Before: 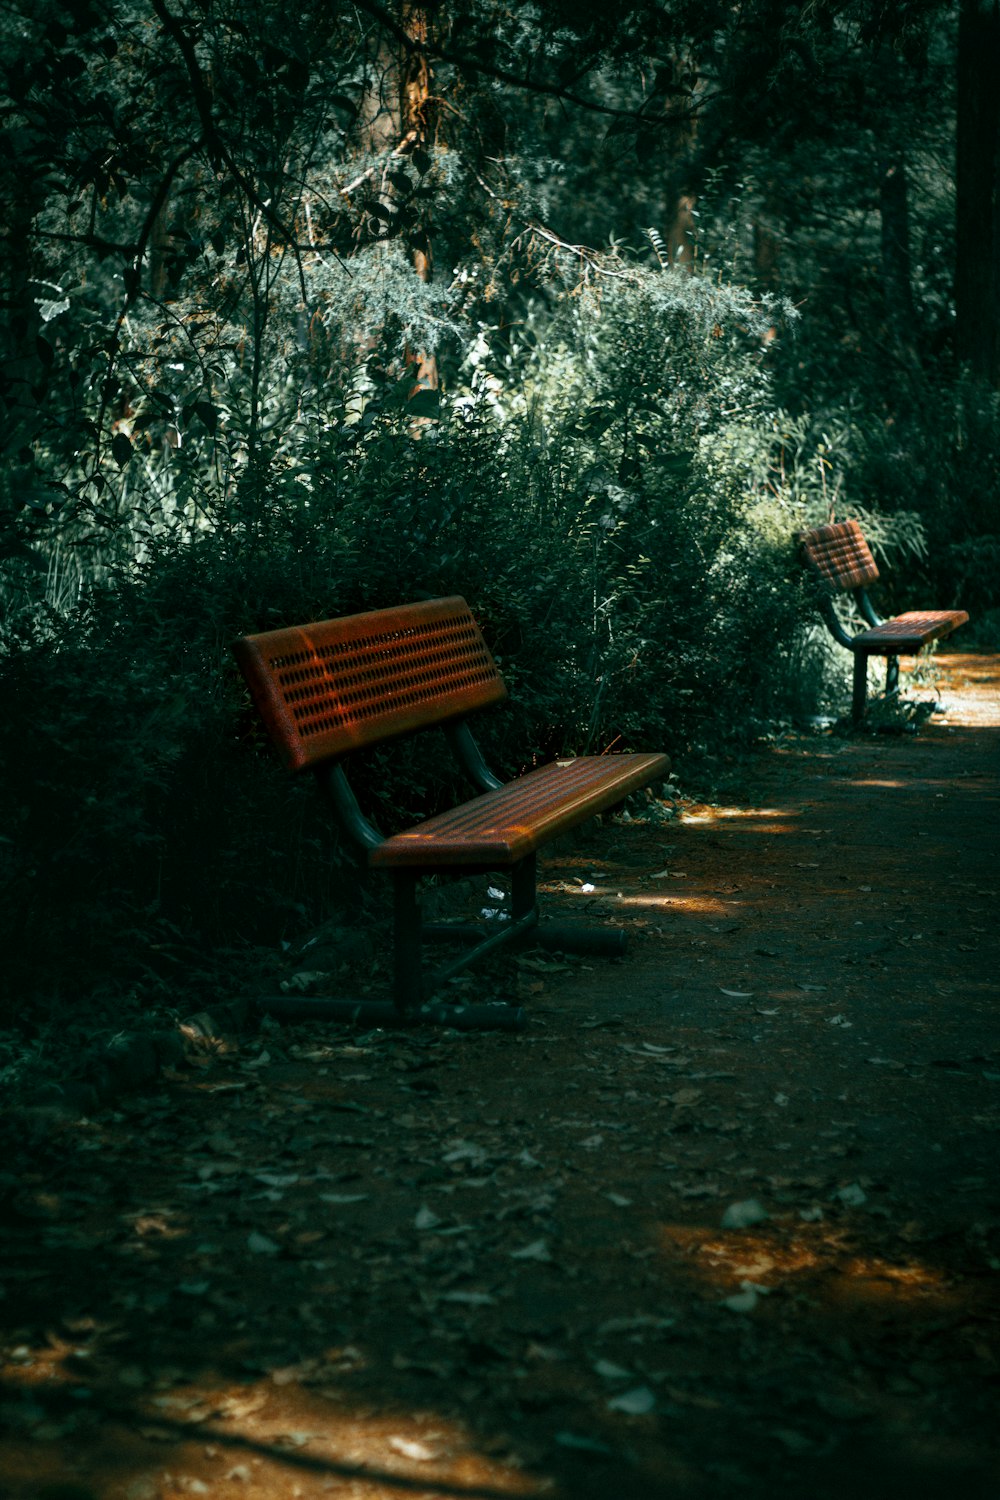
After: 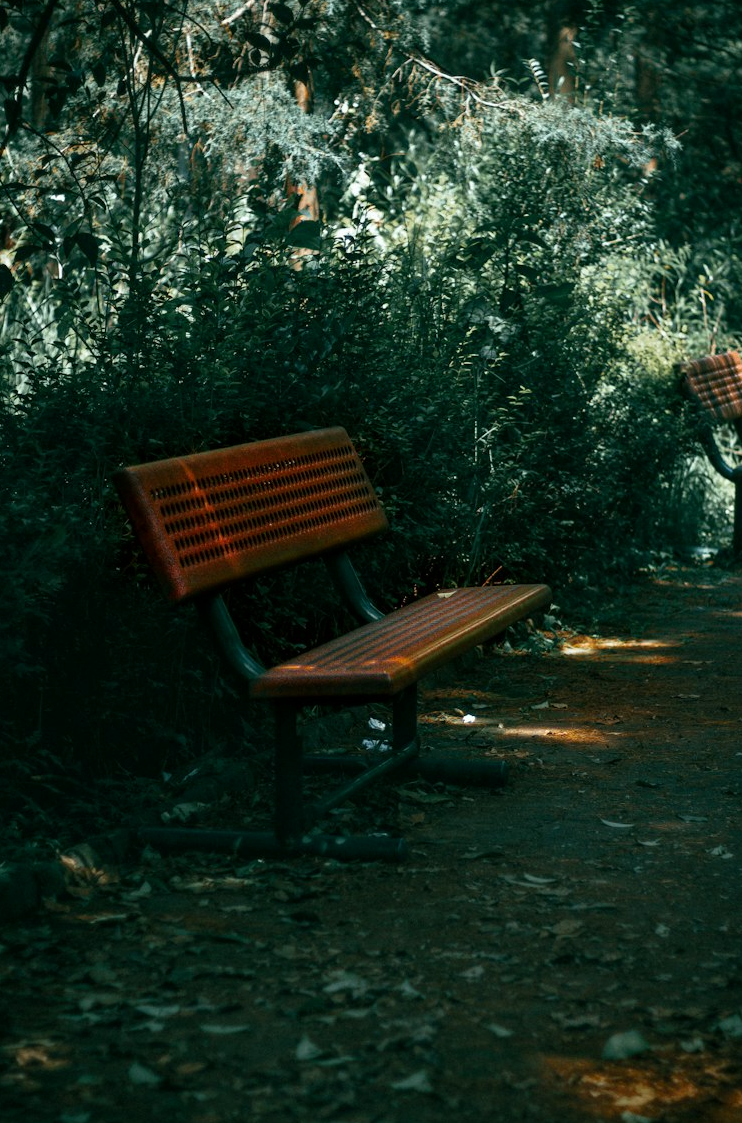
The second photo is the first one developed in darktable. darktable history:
crop and rotate: left 11.979%, top 11.33%, right 13.819%, bottom 13.793%
